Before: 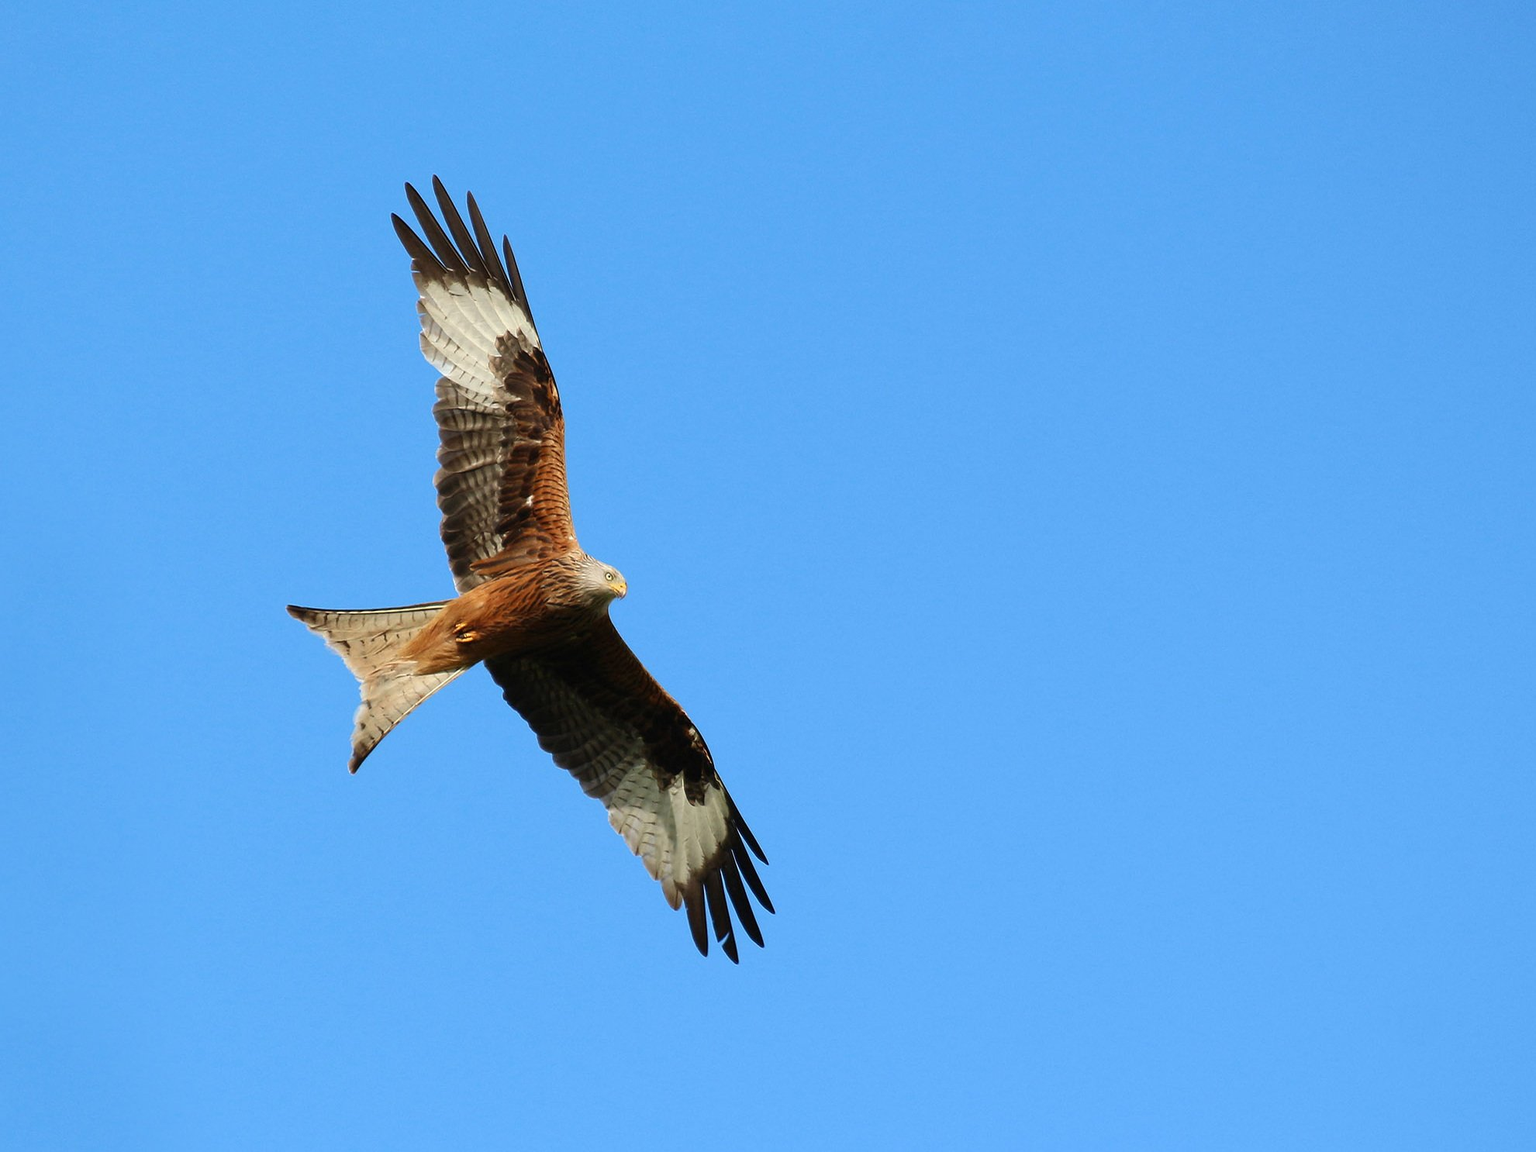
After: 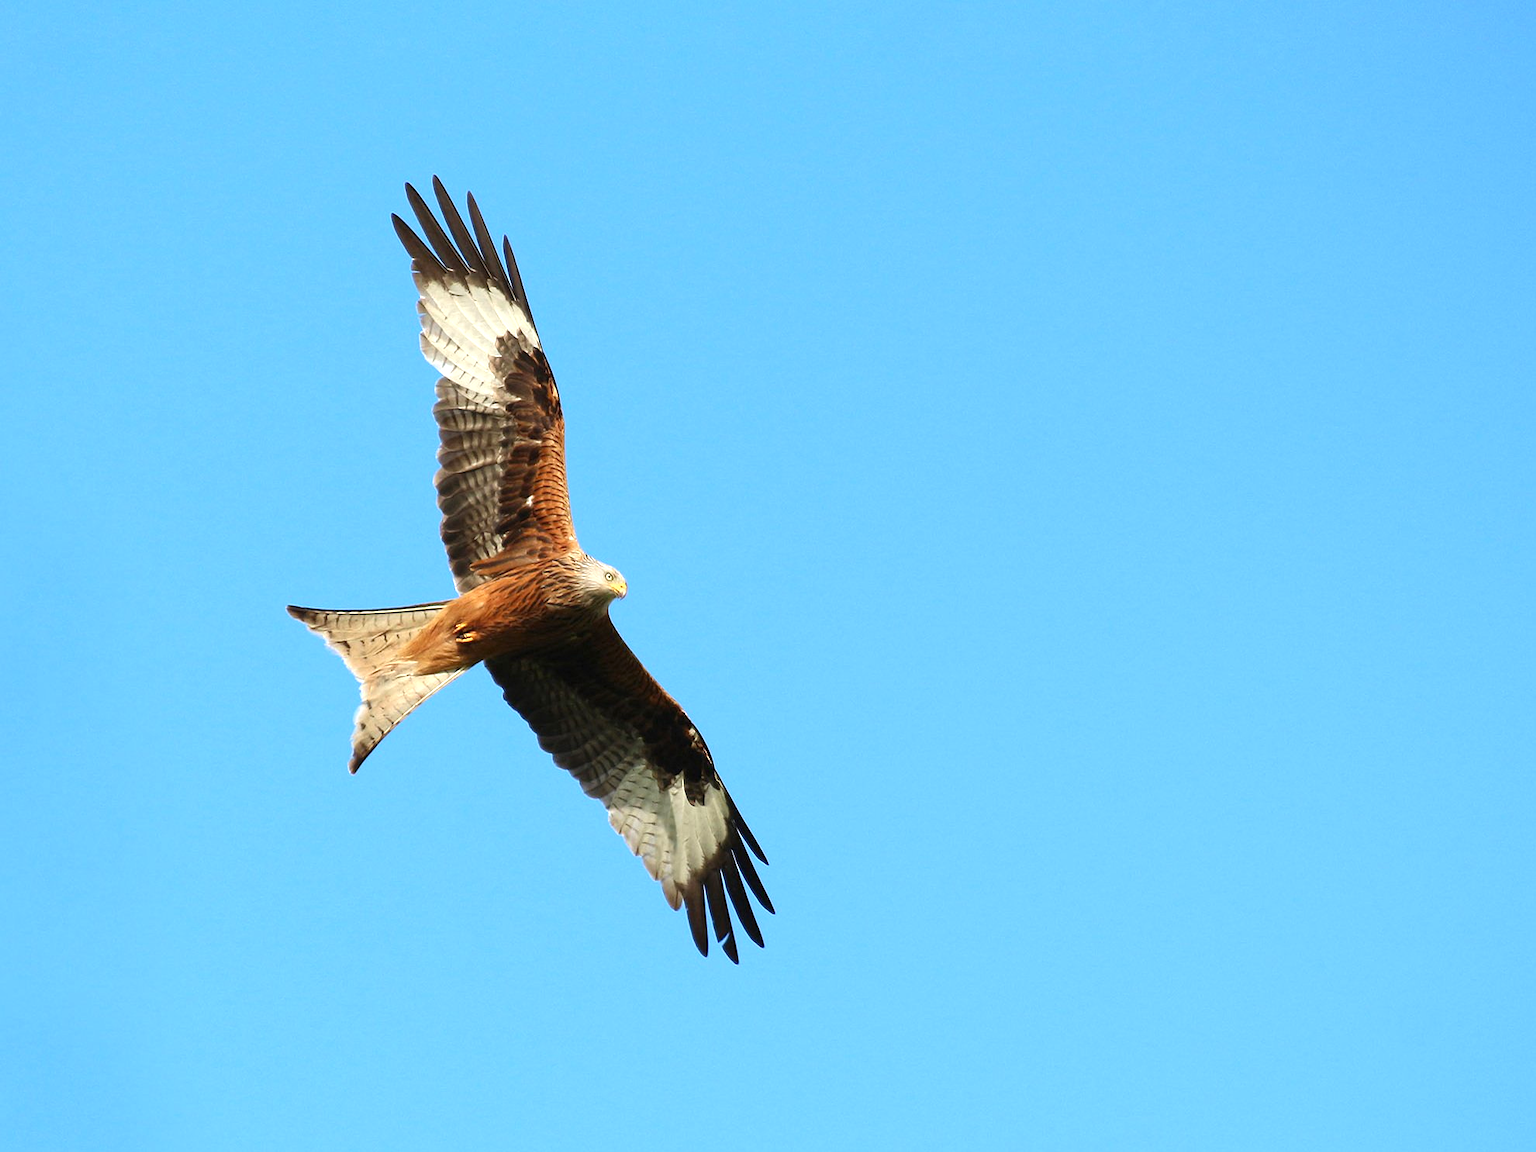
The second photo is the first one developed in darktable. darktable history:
exposure: exposure 0.604 EV, compensate highlight preservation false
